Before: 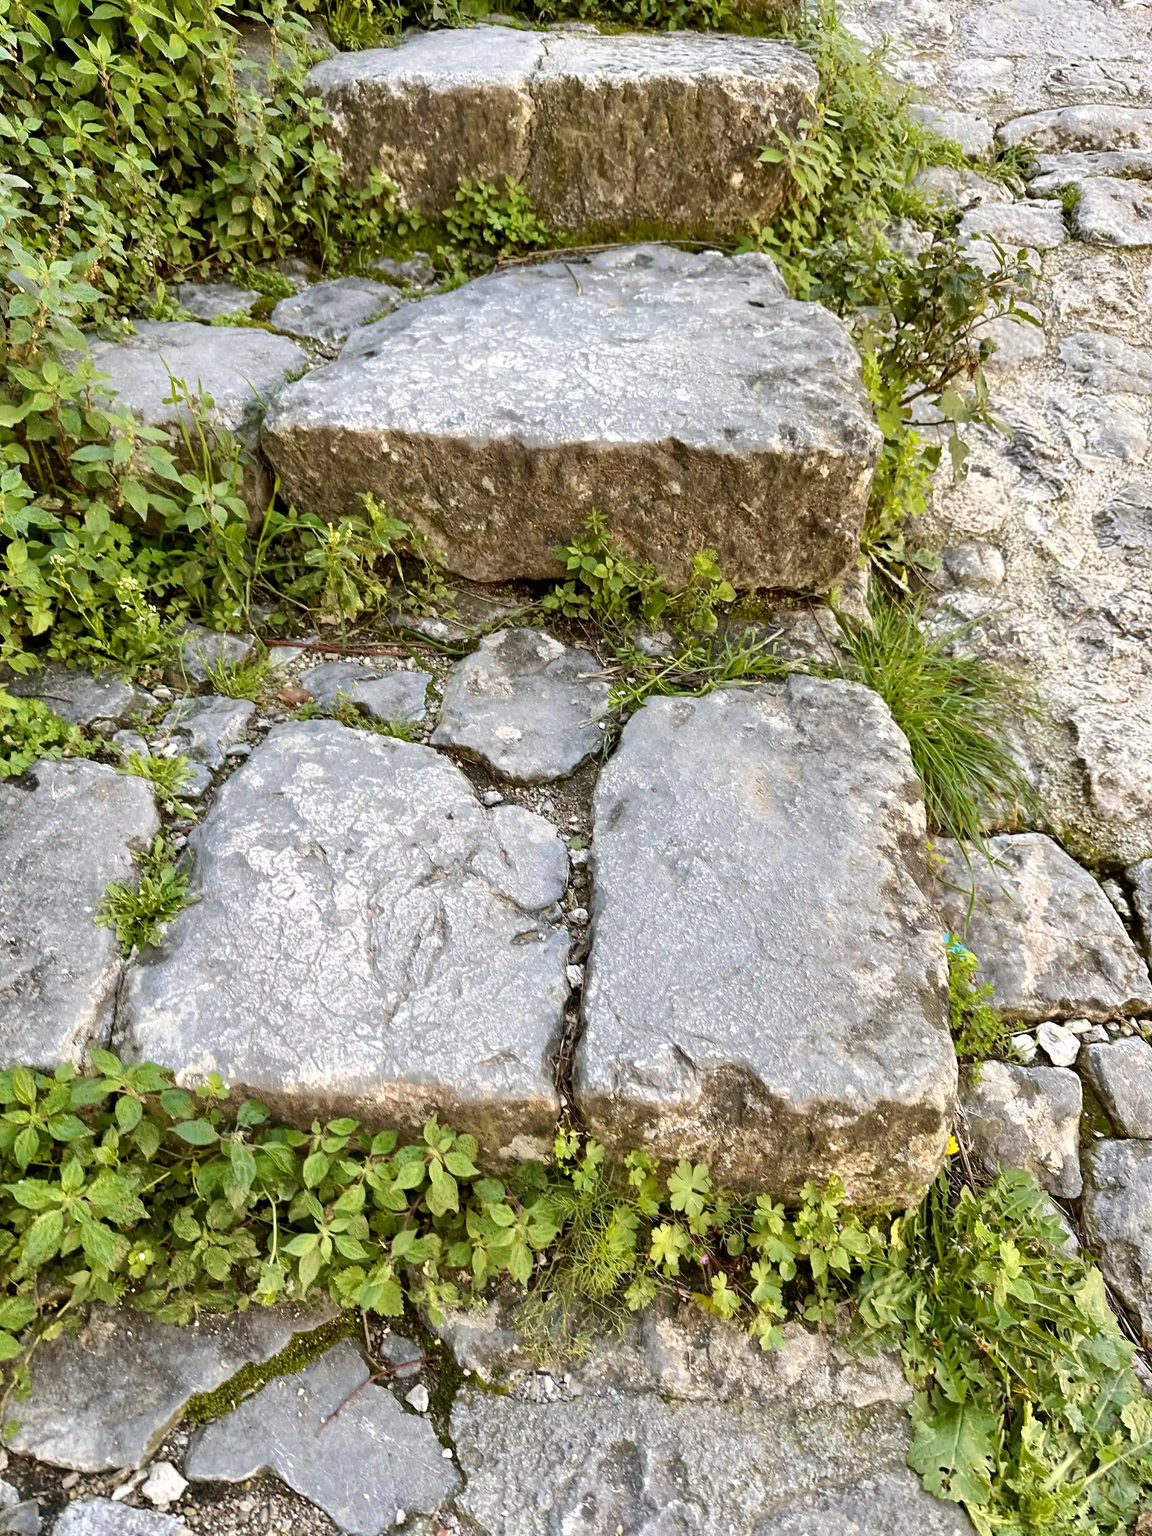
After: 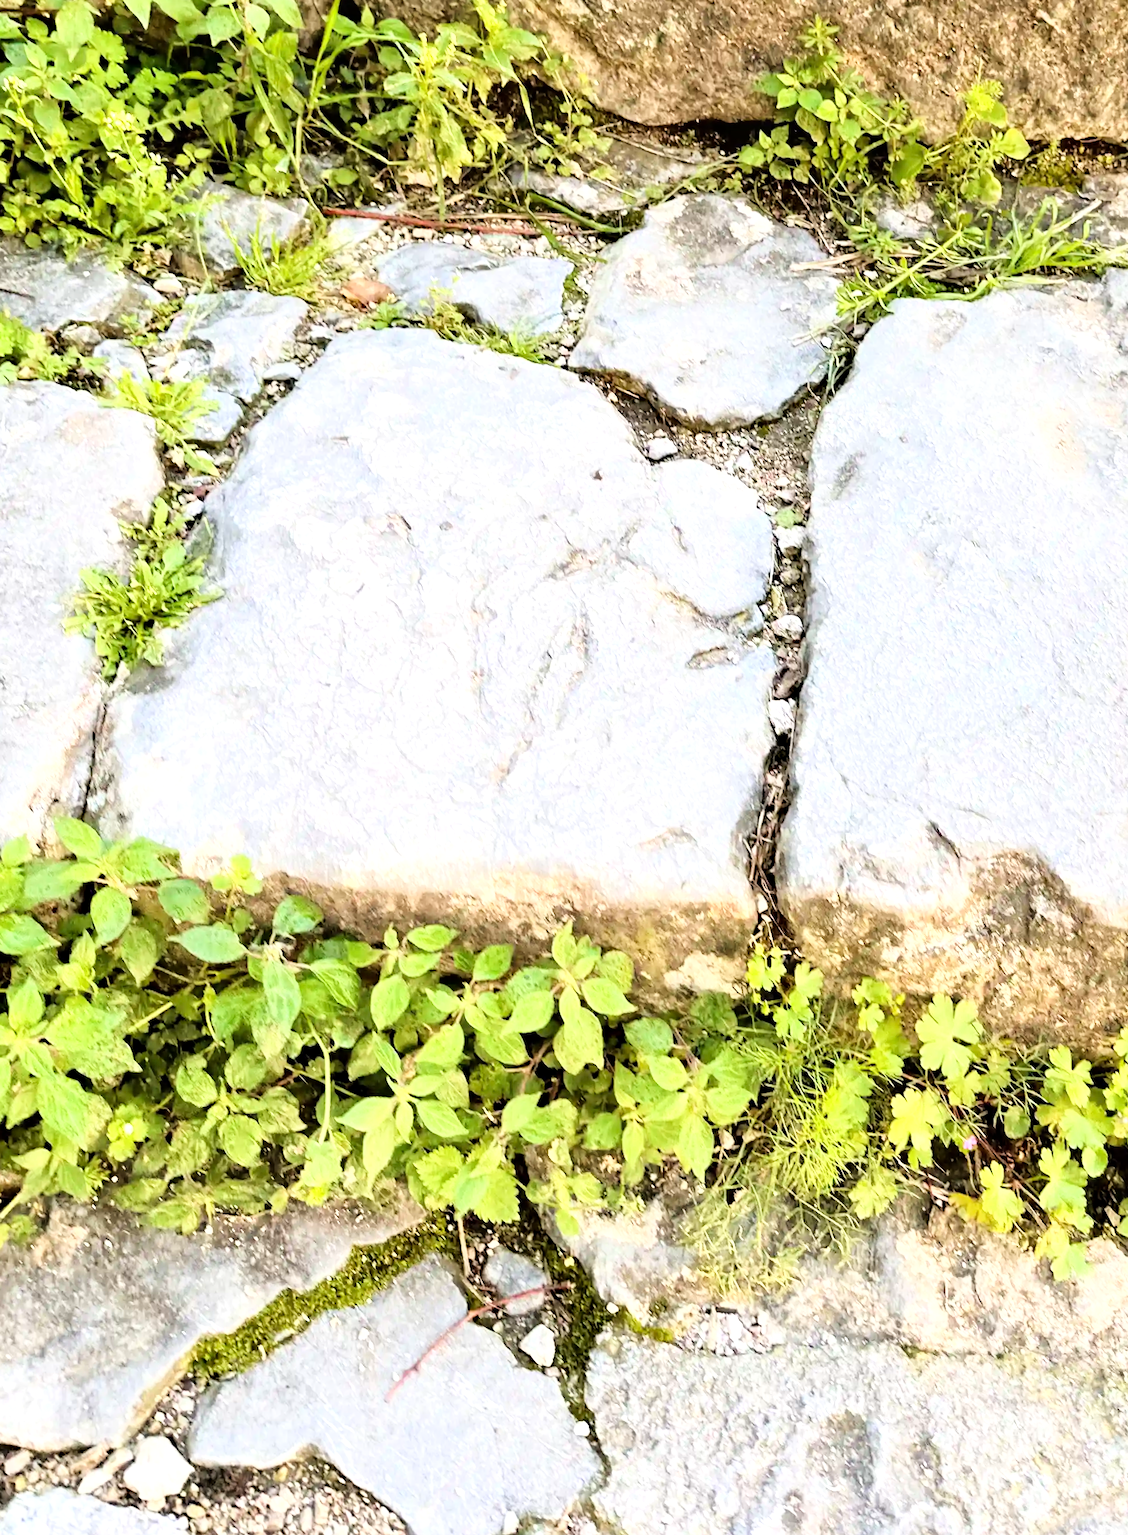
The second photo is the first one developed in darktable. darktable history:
tone equalizer: -8 EV -0.383 EV, -7 EV -0.357 EV, -6 EV -0.334 EV, -5 EV -0.236 EV, -3 EV 0.233 EV, -2 EV 0.356 EV, -1 EV 0.379 EV, +0 EV 0.418 EV
crop and rotate: angle -0.686°, left 3.681%, top 32.13%, right 29.844%
base curve: curves: ch0 [(0, 0) (0.008, 0.007) (0.022, 0.029) (0.048, 0.089) (0.092, 0.197) (0.191, 0.399) (0.275, 0.534) (0.357, 0.65) (0.477, 0.78) (0.542, 0.833) (0.799, 0.973) (1, 1)], fusion 1, exposure shift 0.579
